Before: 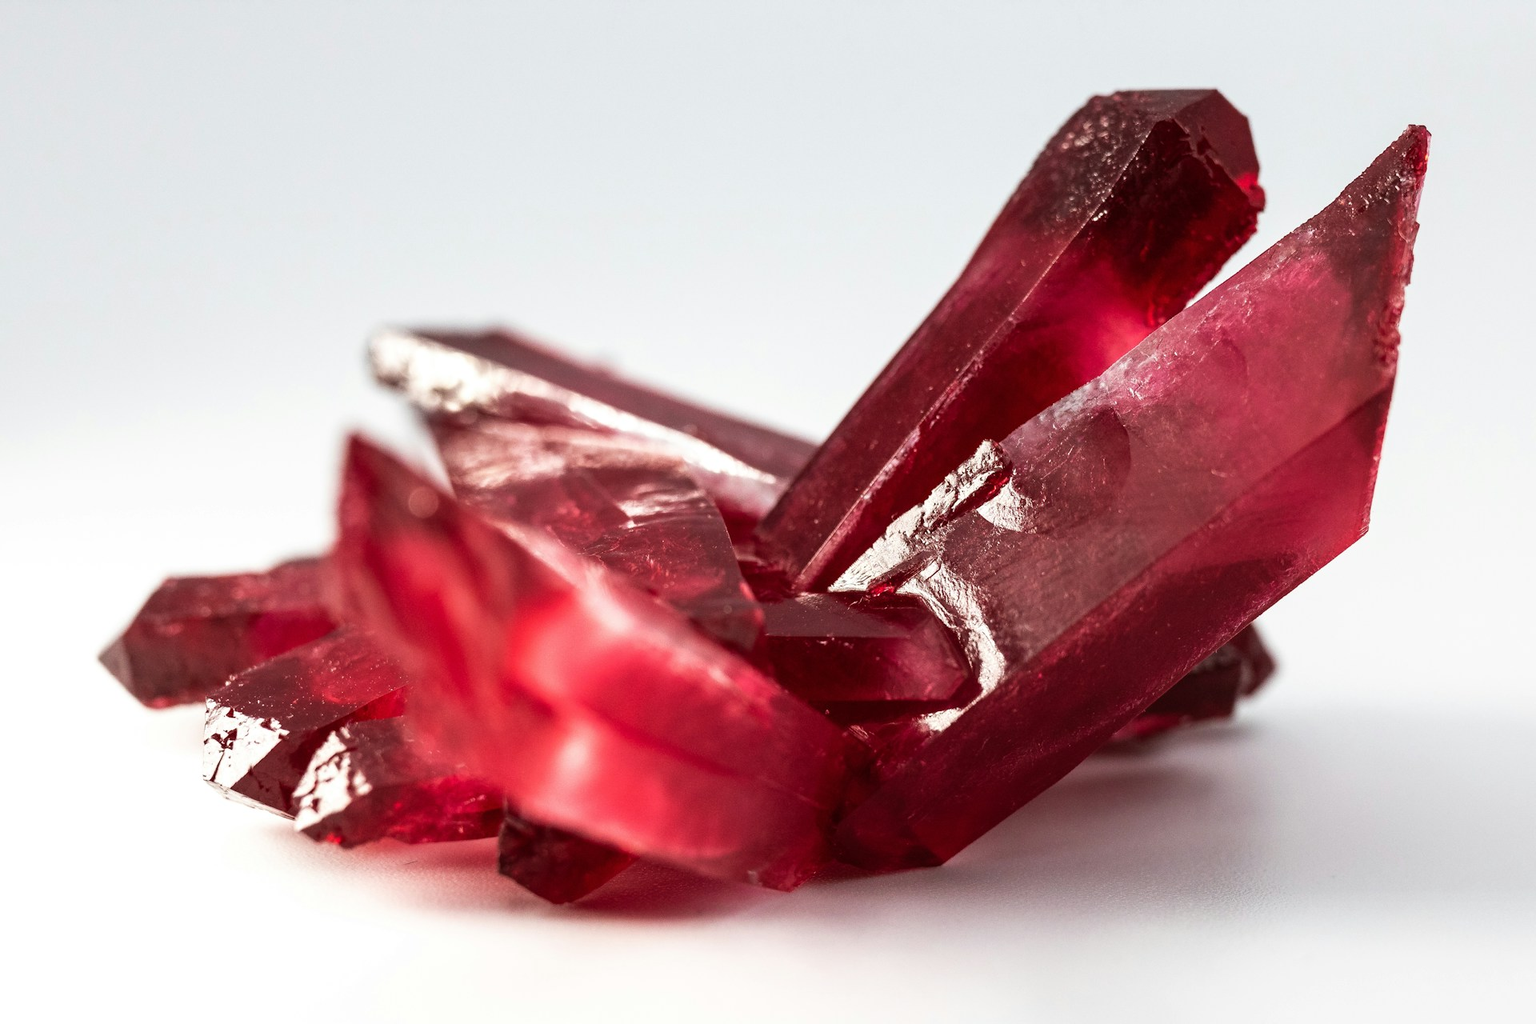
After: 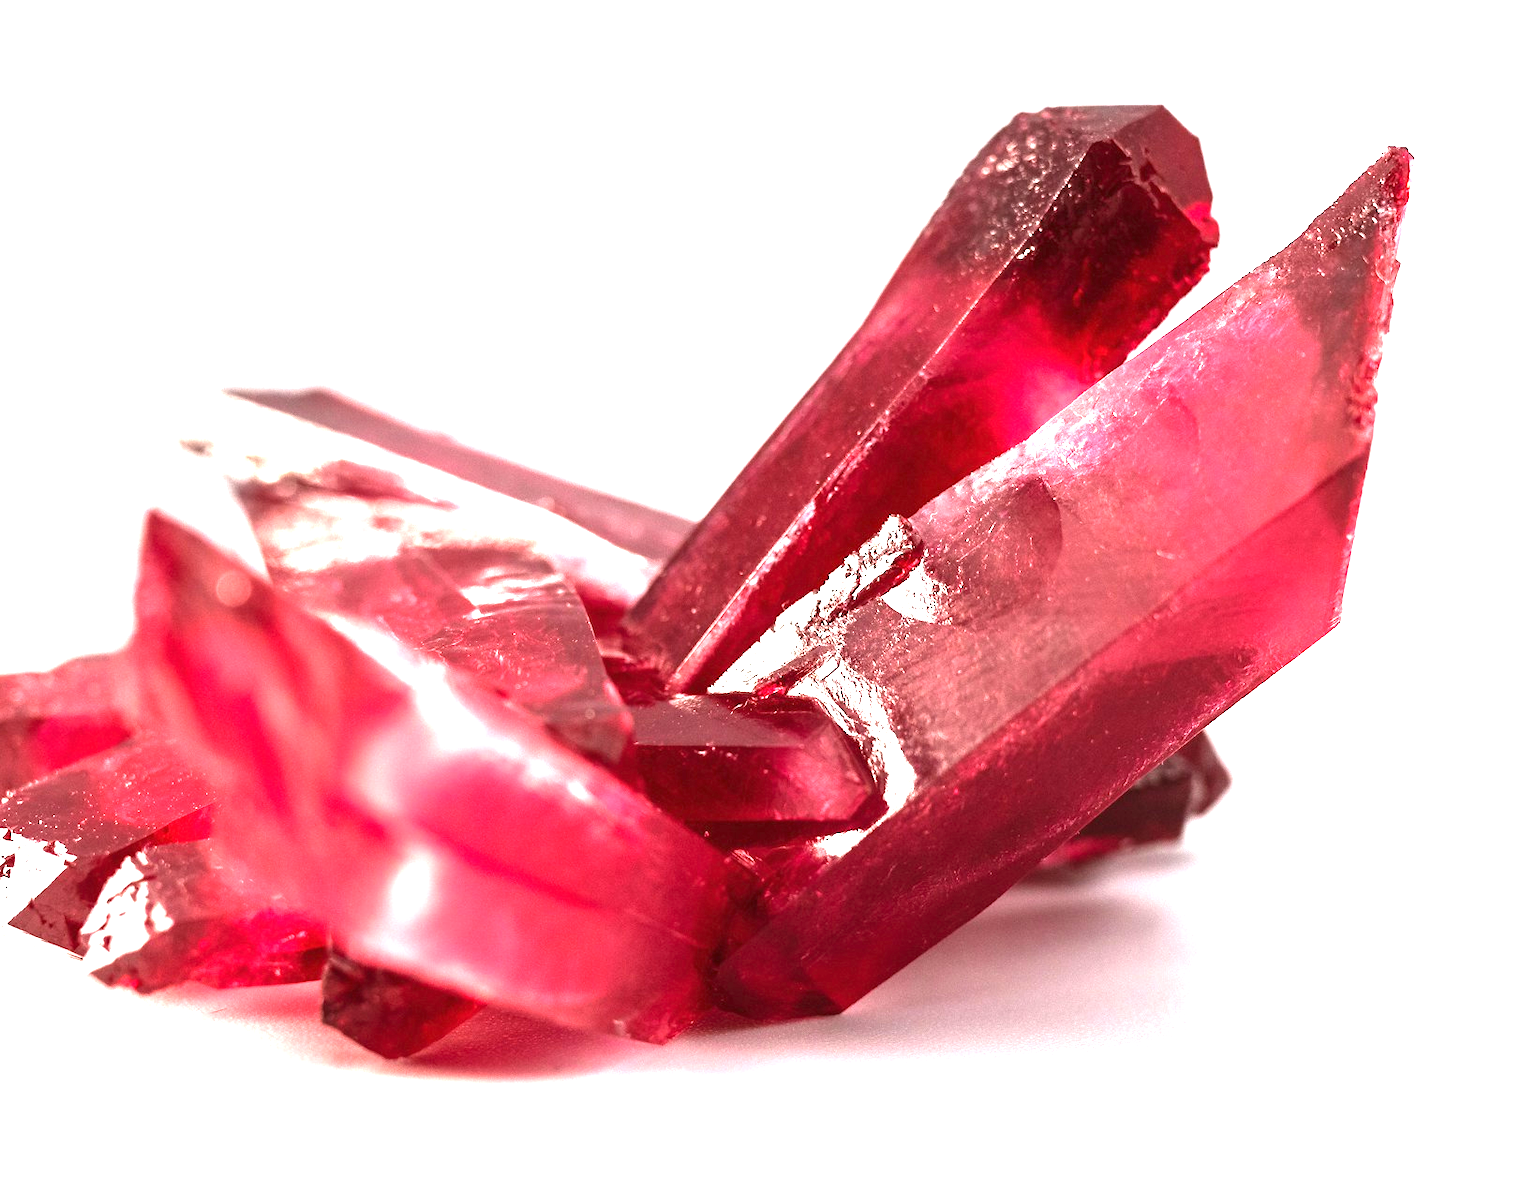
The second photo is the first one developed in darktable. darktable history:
exposure: black level correction 0, exposure 1.7 EV, compensate exposure bias true, compensate highlight preservation false
crop and rotate: left 14.584%
